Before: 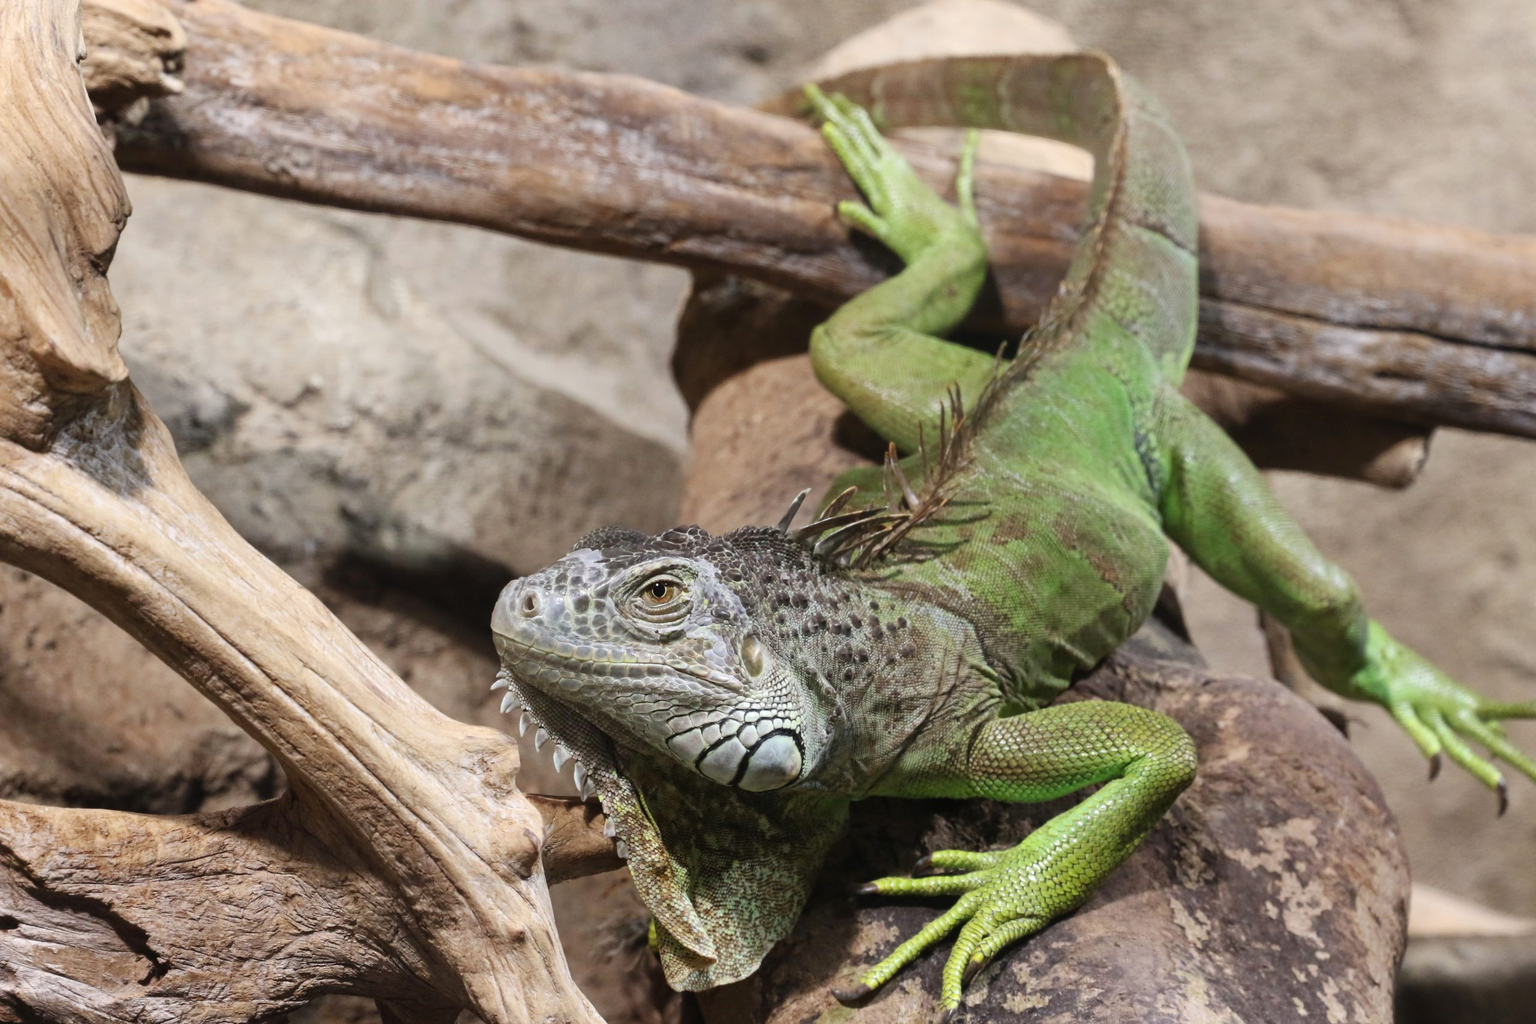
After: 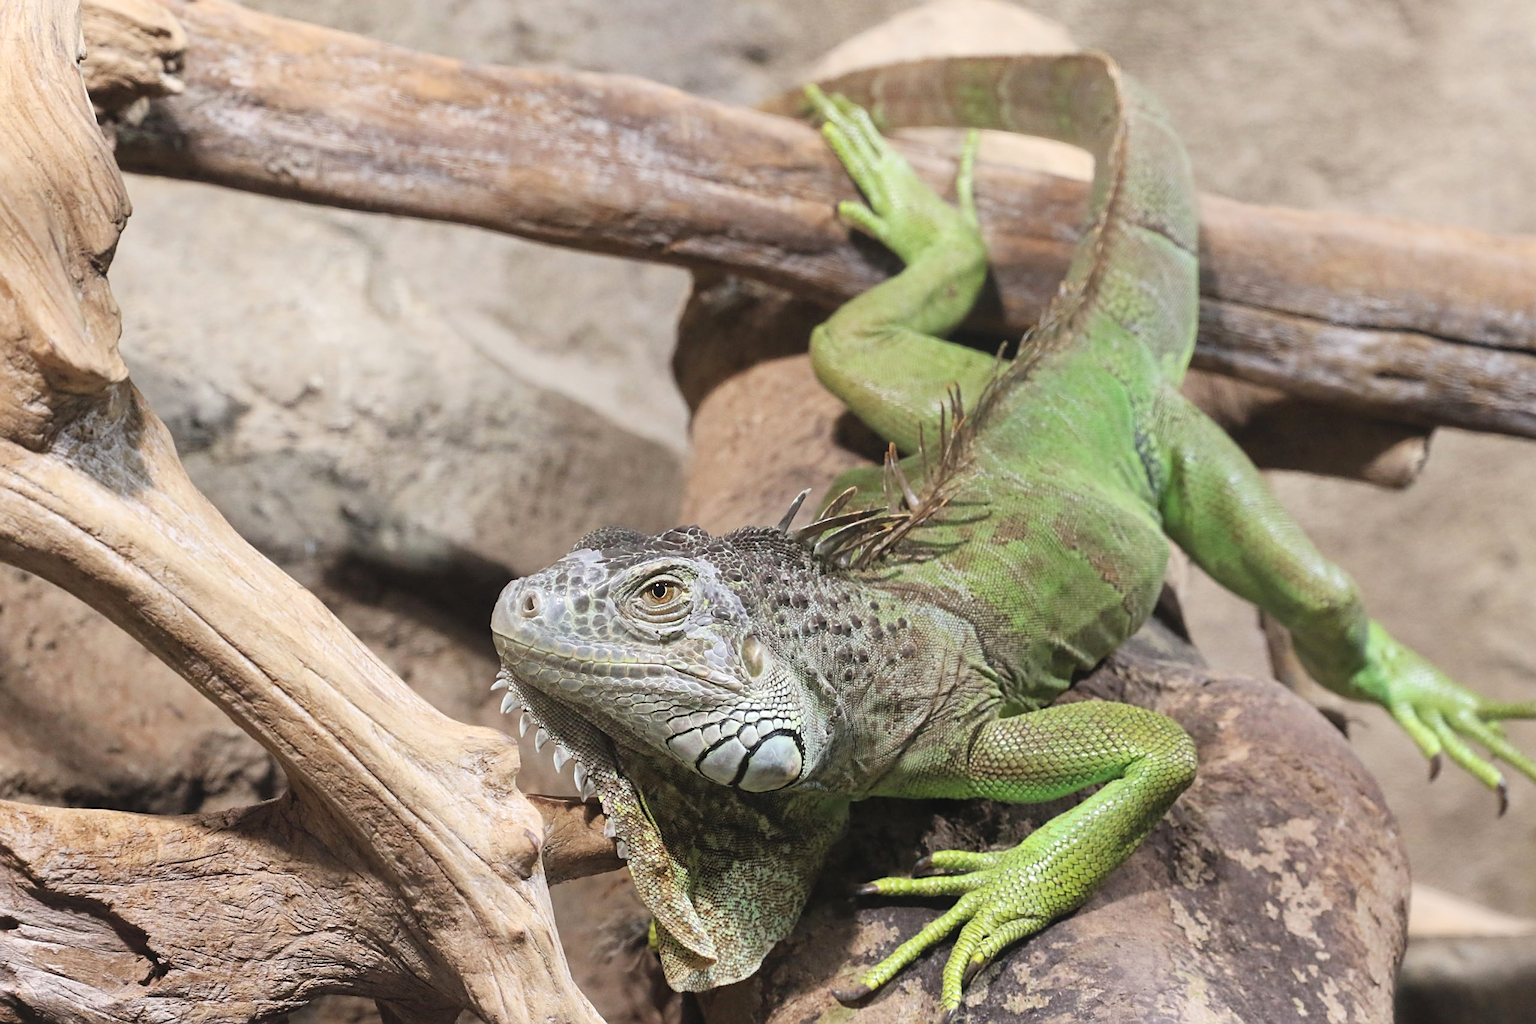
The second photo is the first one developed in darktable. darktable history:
contrast brightness saturation: brightness 0.145
sharpen: on, module defaults
